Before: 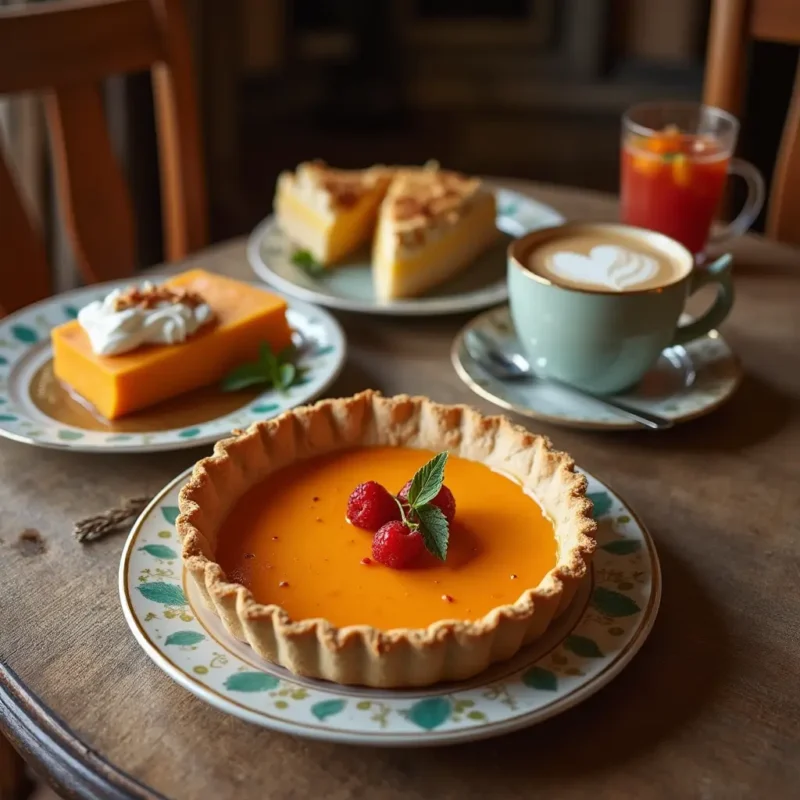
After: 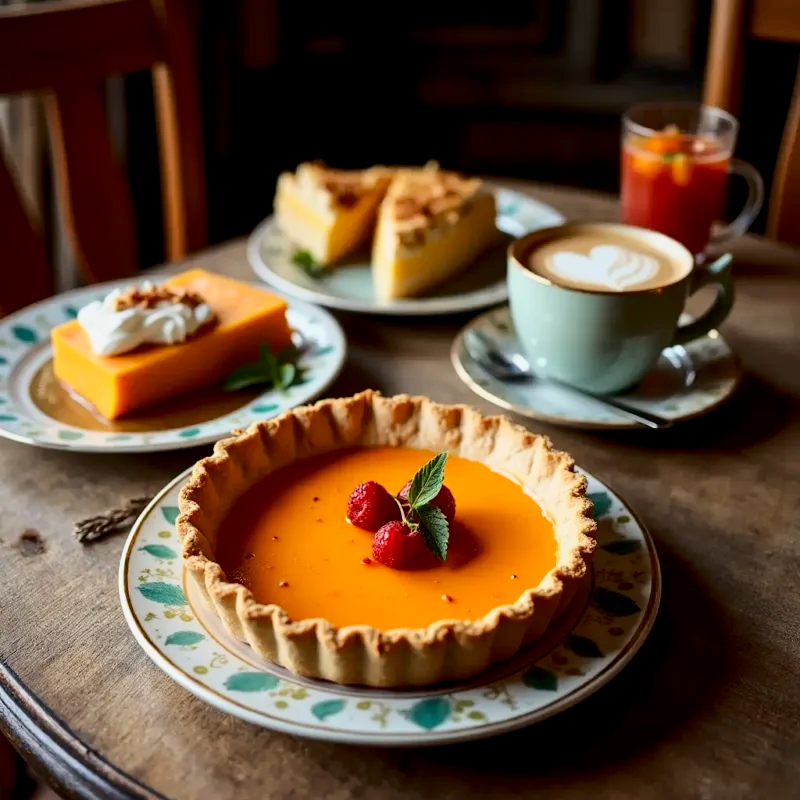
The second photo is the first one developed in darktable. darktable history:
base curve: curves: ch0 [(0, 0) (0.028, 0.03) (0.121, 0.232) (0.46, 0.748) (0.859, 0.968) (1, 1)]
exposure: black level correction 0.011, exposure -0.478 EV, compensate highlight preservation false
